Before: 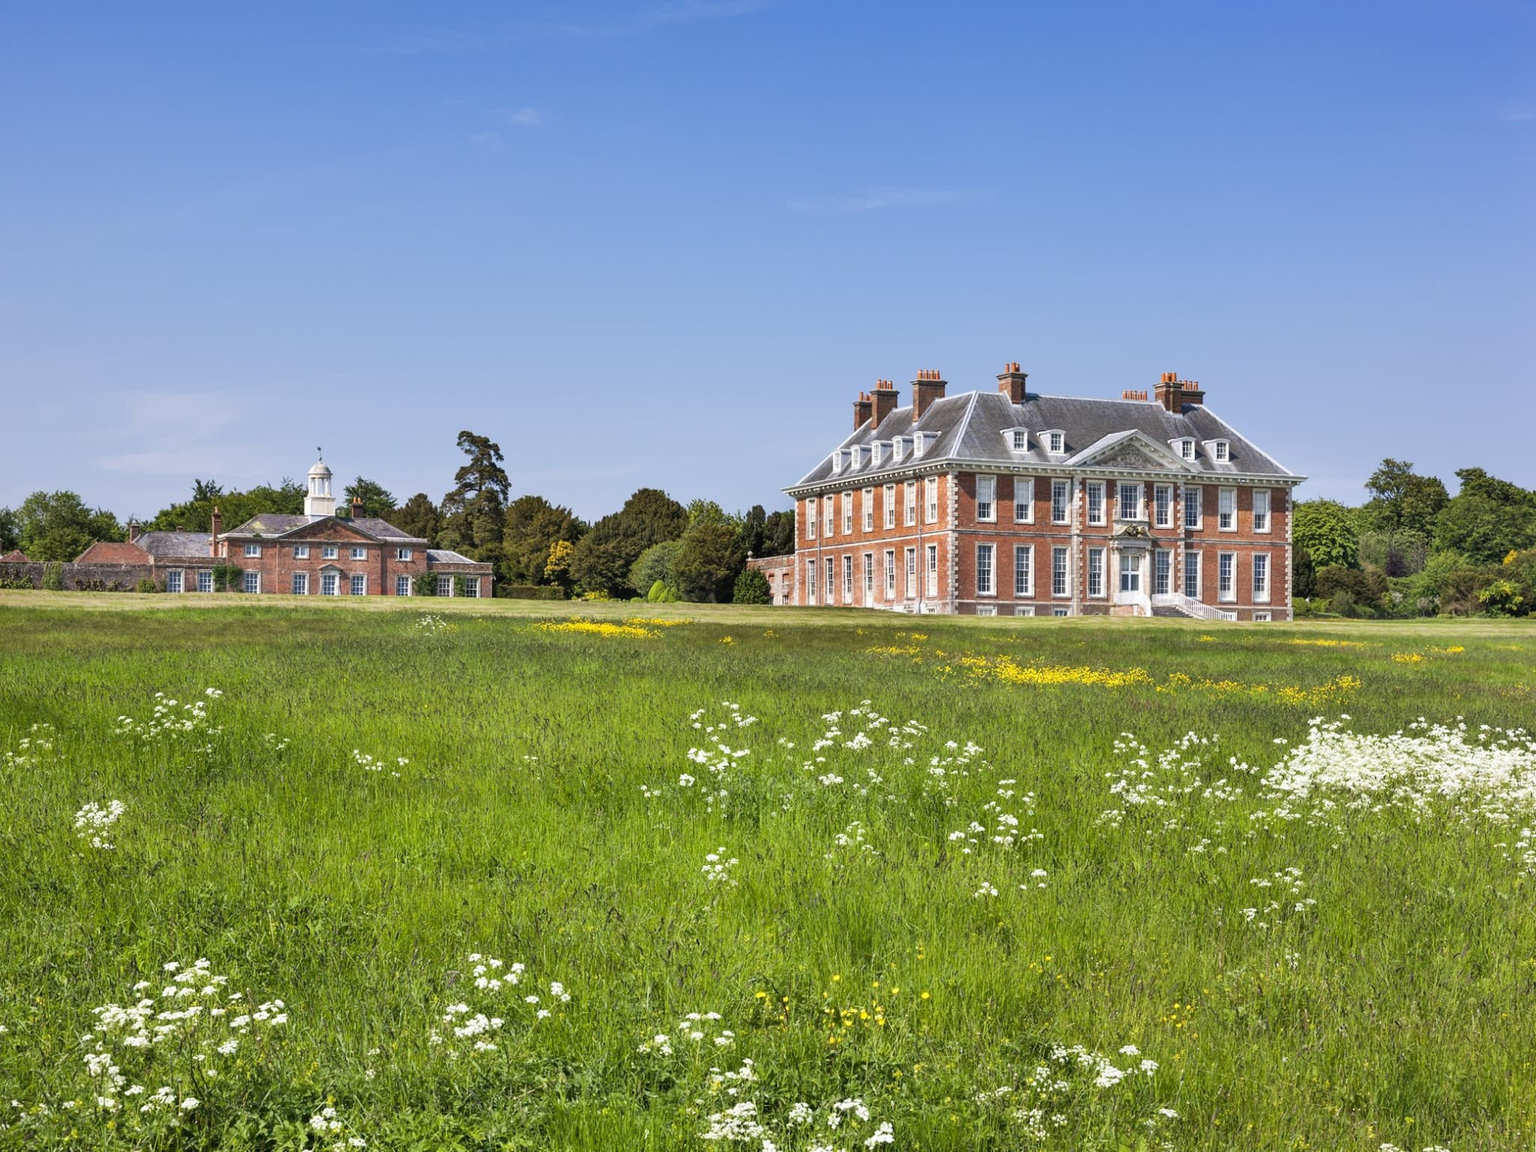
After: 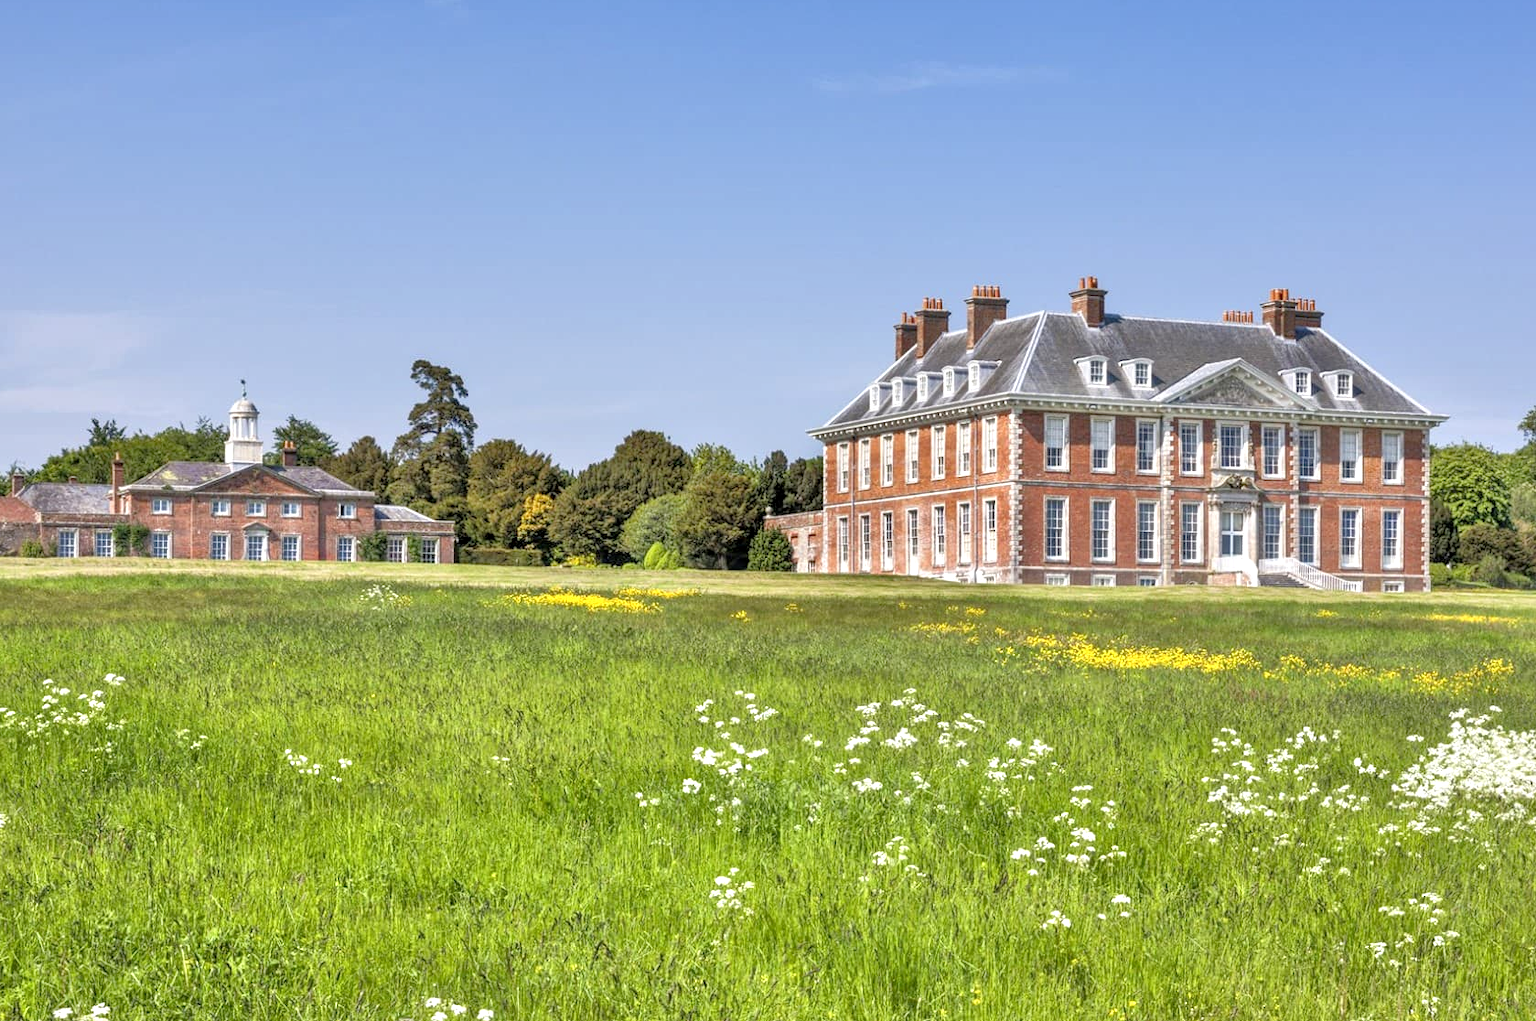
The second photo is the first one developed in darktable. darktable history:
crop: left 7.856%, top 11.836%, right 10.12%, bottom 15.387%
local contrast: detail 130%
tone equalizer: -7 EV 0.15 EV, -6 EV 0.6 EV, -5 EV 1.15 EV, -4 EV 1.33 EV, -3 EV 1.15 EV, -2 EV 0.6 EV, -1 EV 0.15 EV, mask exposure compensation -0.5 EV
